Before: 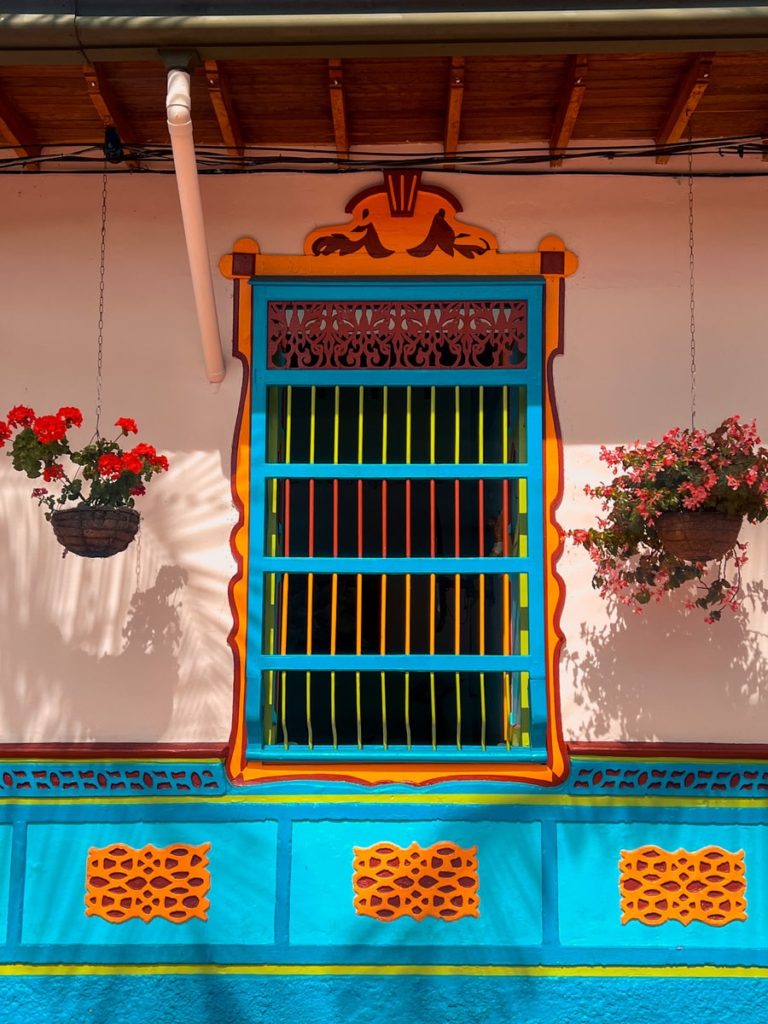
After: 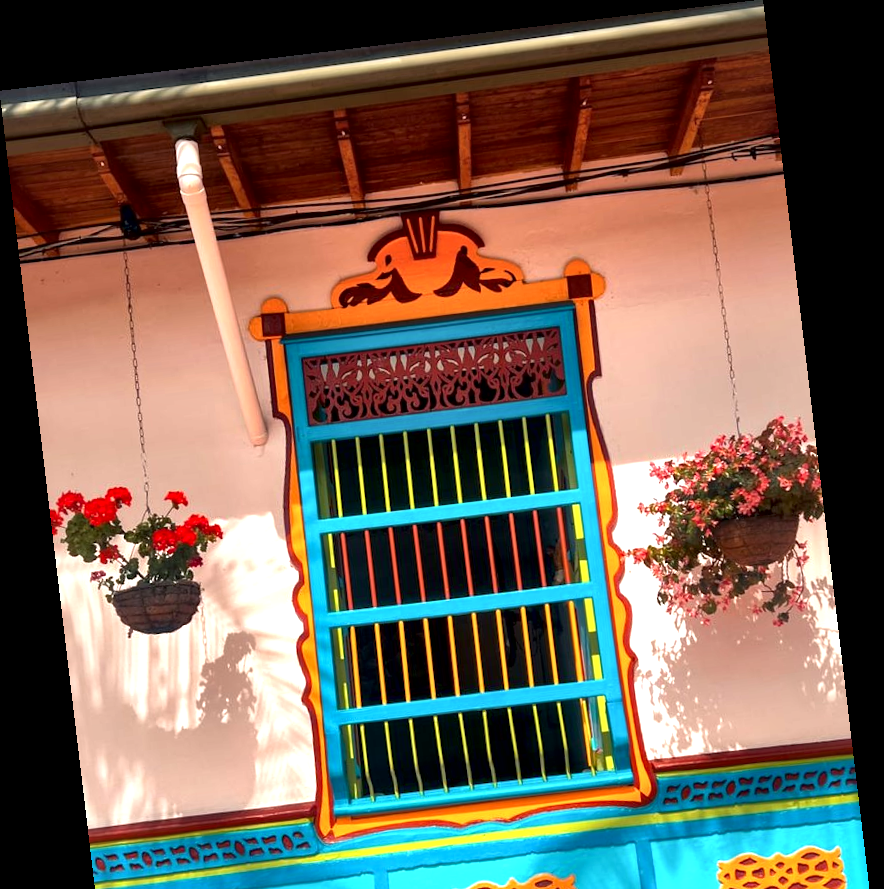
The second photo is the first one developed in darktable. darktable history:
crop: bottom 19.644%
rotate and perspective: rotation -6.83°, automatic cropping off
local contrast: mode bilateral grid, contrast 70, coarseness 75, detail 180%, midtone range 0.2
exposure: black level correction 0, exposure 0.7 EV, compensate exposure bias true, compensate highlight preservation false
